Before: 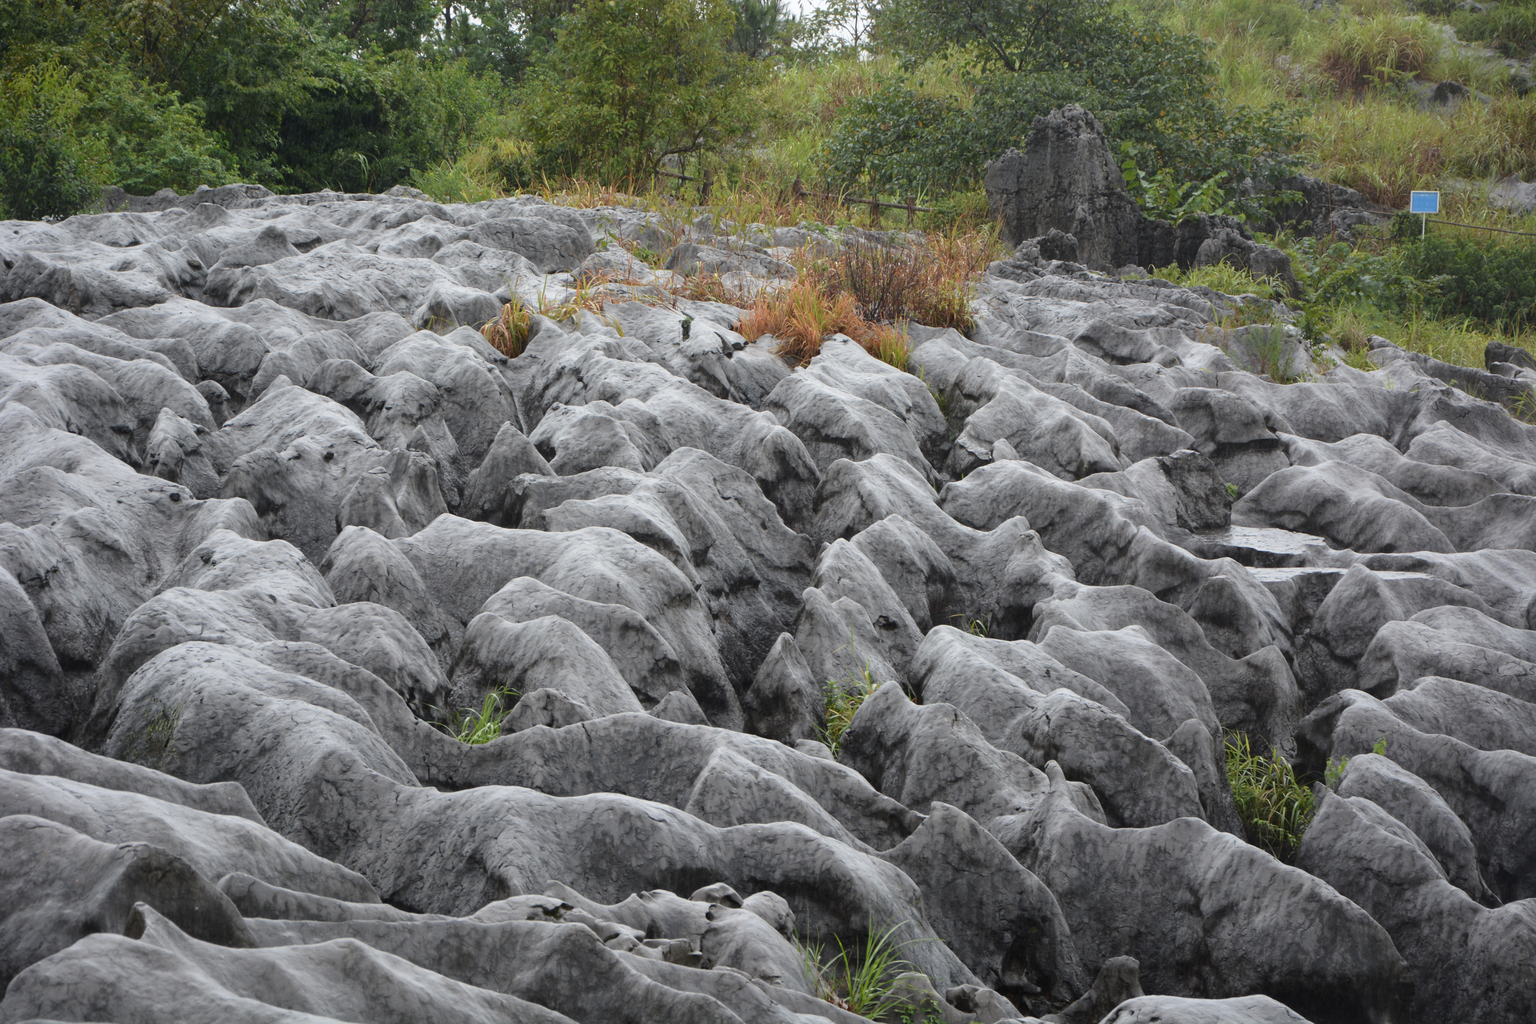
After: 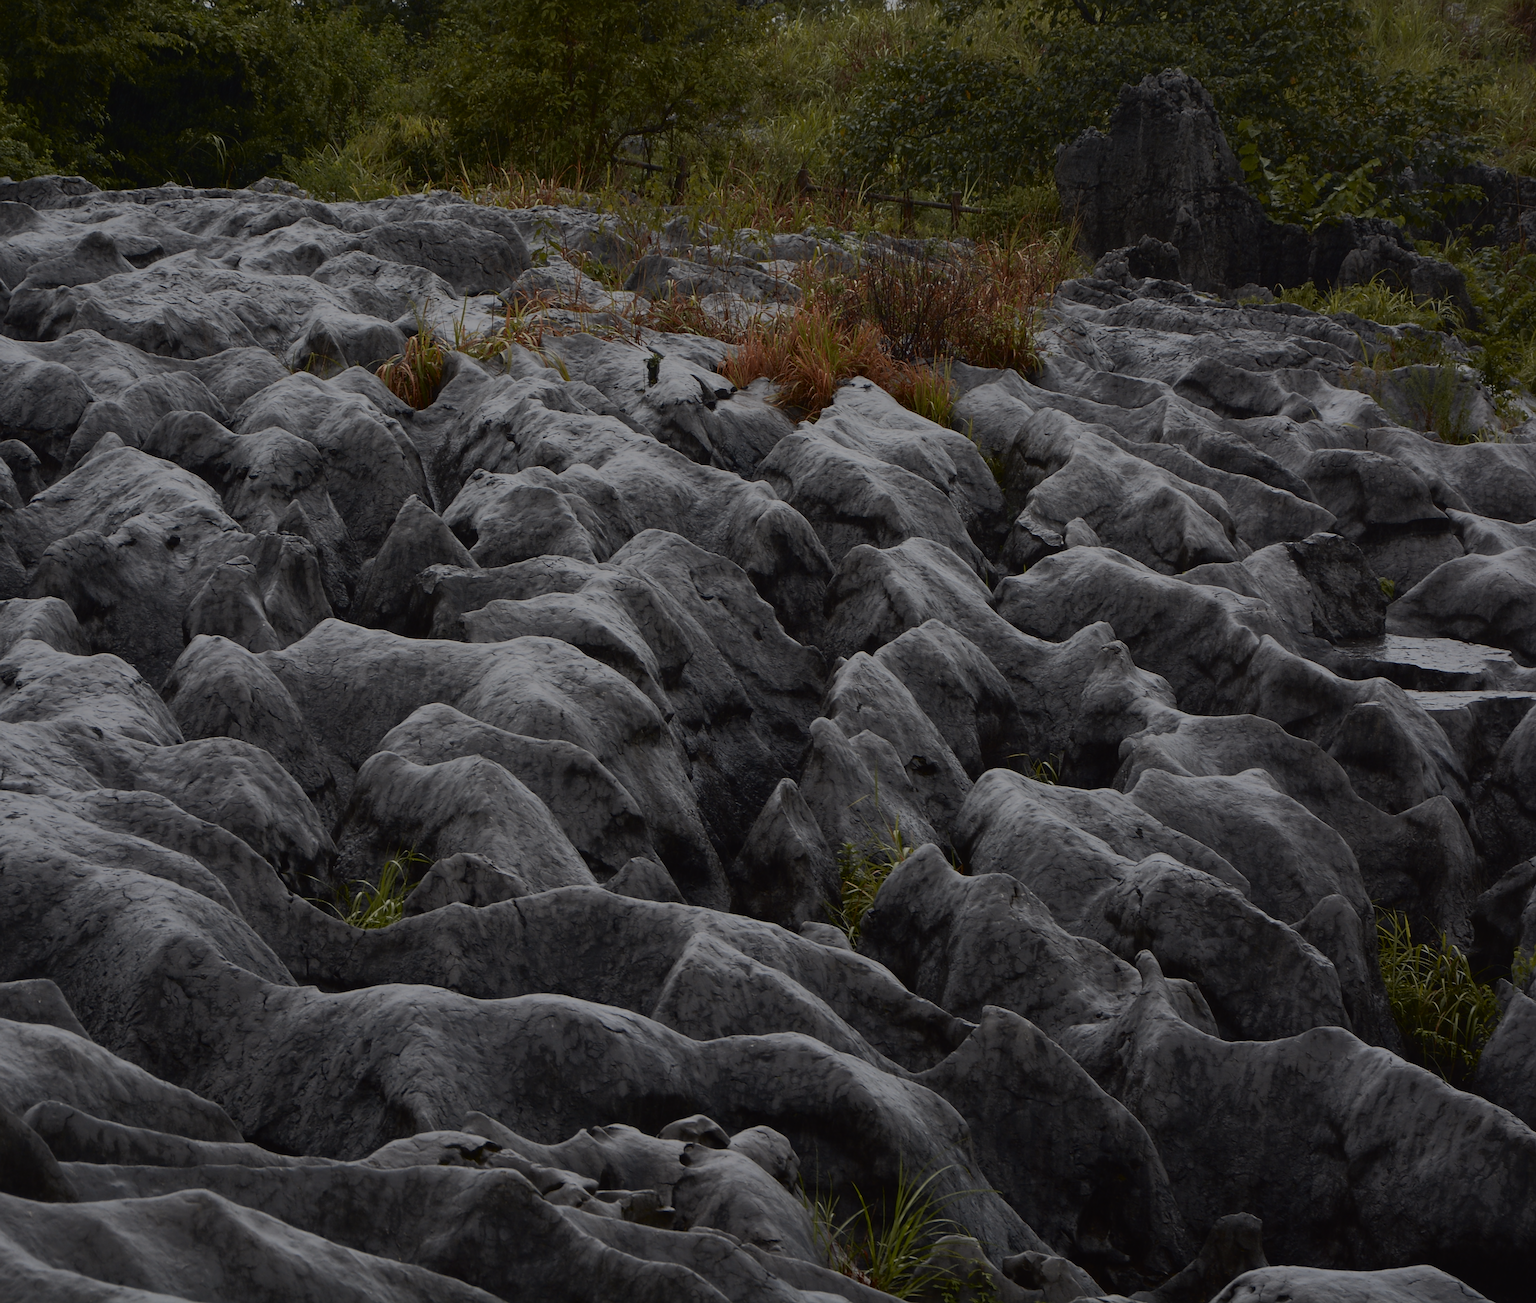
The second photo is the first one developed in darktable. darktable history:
crop and rotate: left 13.046%, top 5.232%, right 12.528%
tone curve: curves: ch0 [(0.003, 0.015) (0.104, 0.07) (0.239, 0.201) (0.327, 0.317) (0.401, 0.443) (0.495, 0.55) (0.65, 0.68) (0.832, 0.858) (1, 0.977)]; ch1 [(0, 0) (0.161, 0.092) (0.35, 0.33) (0.379, 0.401) (0.447, 0.476) (0.495, 0.499) (0.515, 0.518) (0.55, 0.557) (0.621, 0.615) (0.718, 0.734) (1, 1)]; ch2 [(0, 0) (0.359, 0.372) (0.437, 0.437) (0.502, 0.501) (0.534, 0.537) (0.599, 0.586) (1, 1)], color space Lab, independent channels, preserve colors none
tone equalizer: -8 EV -1.96 EV, -7 EV -1.98 EV, -6 EV -1.96 EV, -5 EV -1.97 EV, -4 EV -1.98 EV, -3 EV -1.97 EV, -2 EV -1.99 EV, -1 EV -1.61 EV, +0 EV -1.97 EV, edges refinement/feathering 500, mask exposure compensation -1.57 EV, preserve details no
sharpen: amount 0.572
color balance rgb: linear chroma grading › global chroma 15.639%, perceptual saturation grading › global saturation 0.312%, global vibrance 20%
